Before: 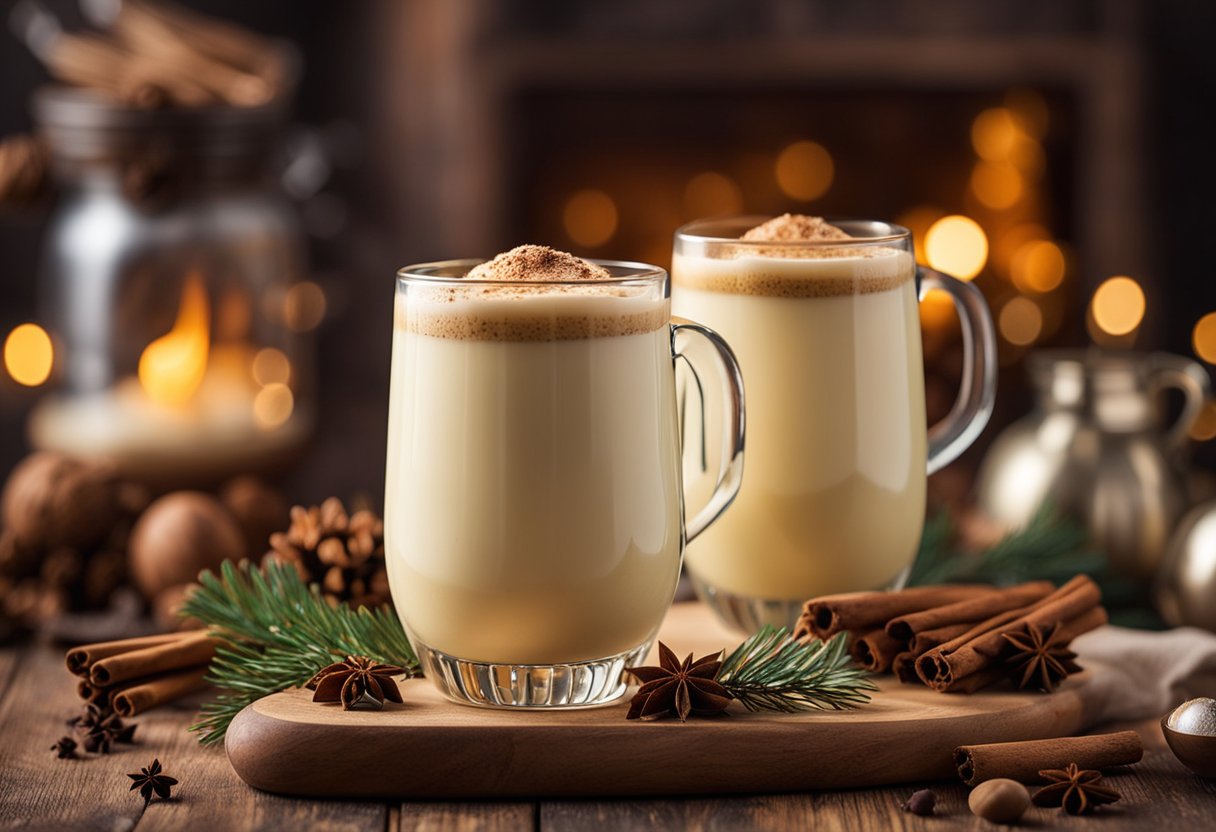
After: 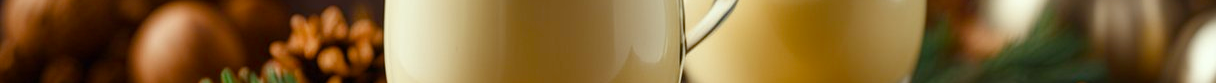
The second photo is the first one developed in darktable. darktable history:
color balance rgb: perceptual saturation grading › global saturation 20%, perceptual saturation grading › highlights -25%, perceptual saturation grading › shadows 50%
color correction: highlights a* -4.73, highlights b* 5.06, saturation 0.97
crop and rotate: top 59.084%, bottom 30.916%
